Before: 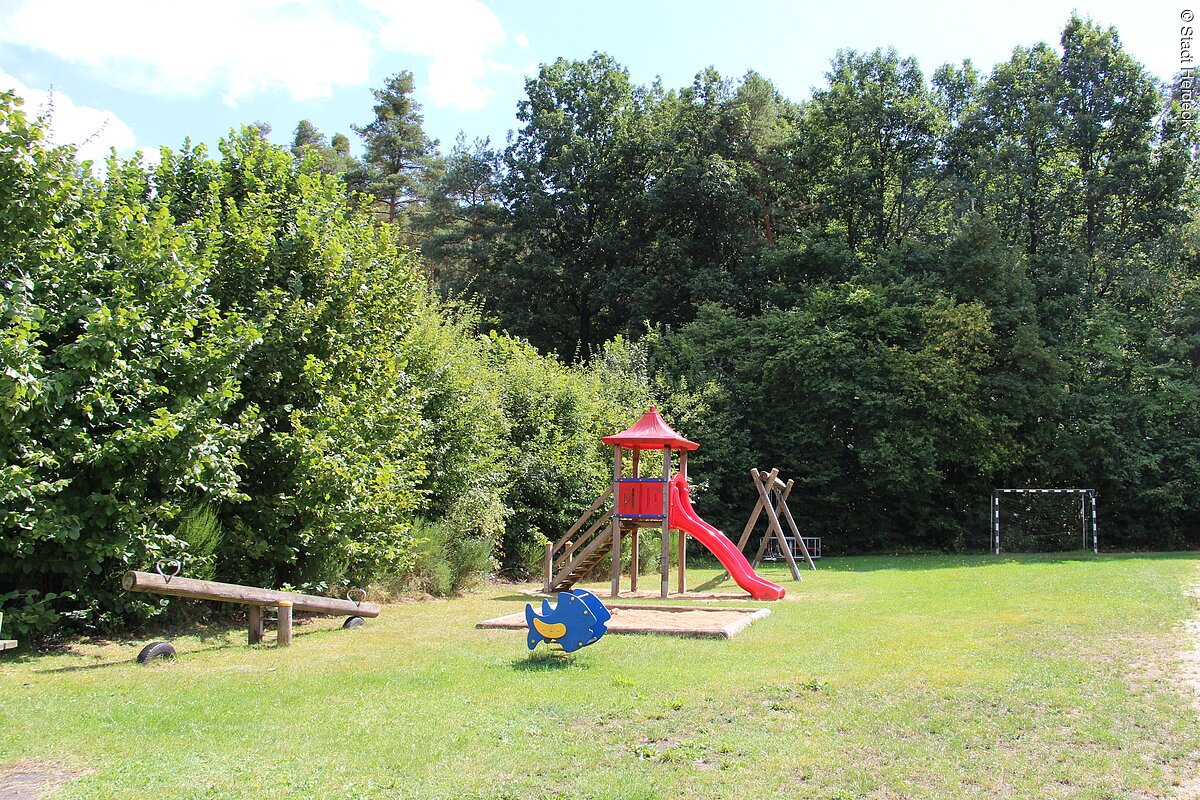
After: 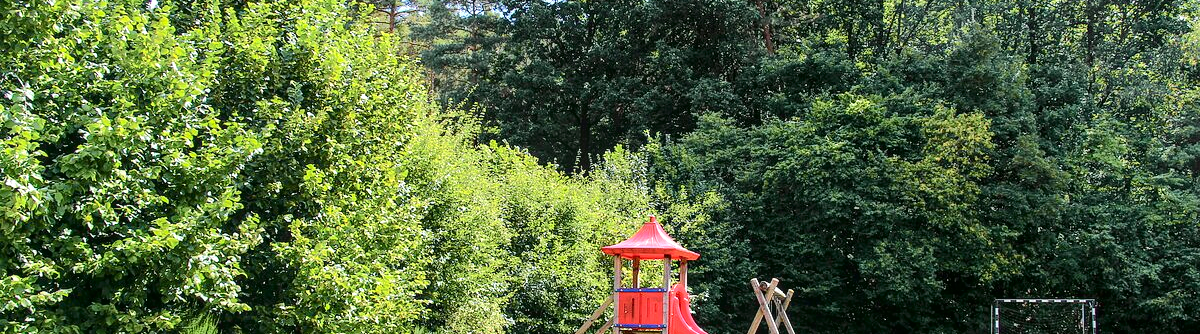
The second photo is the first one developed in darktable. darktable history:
tone curve: curves: ch0 [(0, 0.017) (0.091, 0.04) (0.296, 0.276) (0.439, 0.482) (0.64, 0.729) (0.785, 0.817) (0.995, 0.917)]; ch1 [(0, 0) (0.384, 0.365) (0.463, 0.447) (0.486, 0.474) (0.503, 0.497) (0.526, 0.52) (0.555, 0.564) (0.578, 0.589) (0.638, 0.66) (0.766, 0.773) (1, 1)]; ch2 [(0, 0) (0.374, 0.344) (0.446, 0.443) (0.501, 0.509) (0.528, 0.522) (0.569, 0.593) (0.61, 0.646) (0.666, 0.688) (1, 1)], color space Lab, independent channels, preserve colors none
exposure: black level correction 0, exposure 0.68 EV, compensate exposure bias true, compensate highlight preservation false
rgb curve: curves: ch0 [(0, 0) (0.175, 0.154) (0.785, 0.663) (1, 1)]
local contrast: on, module defaults
crop and rotate: top 23.84%, bottom 34.294%
